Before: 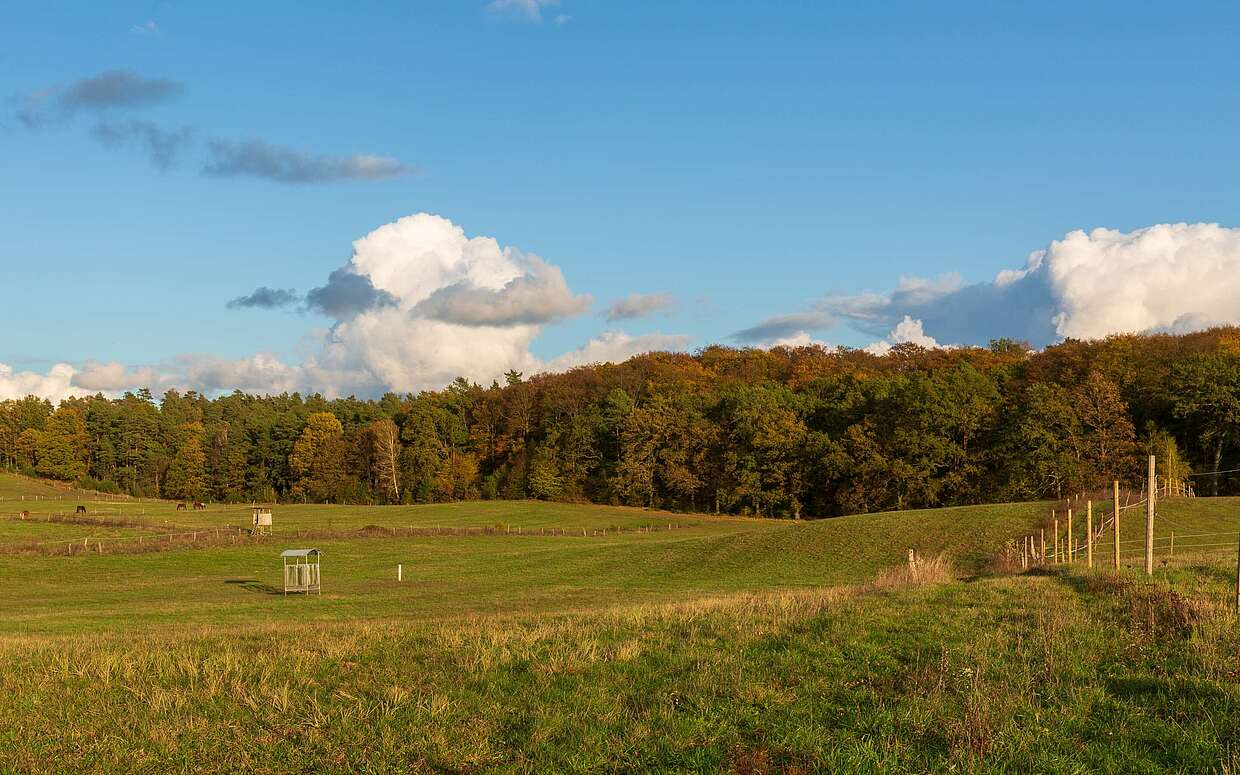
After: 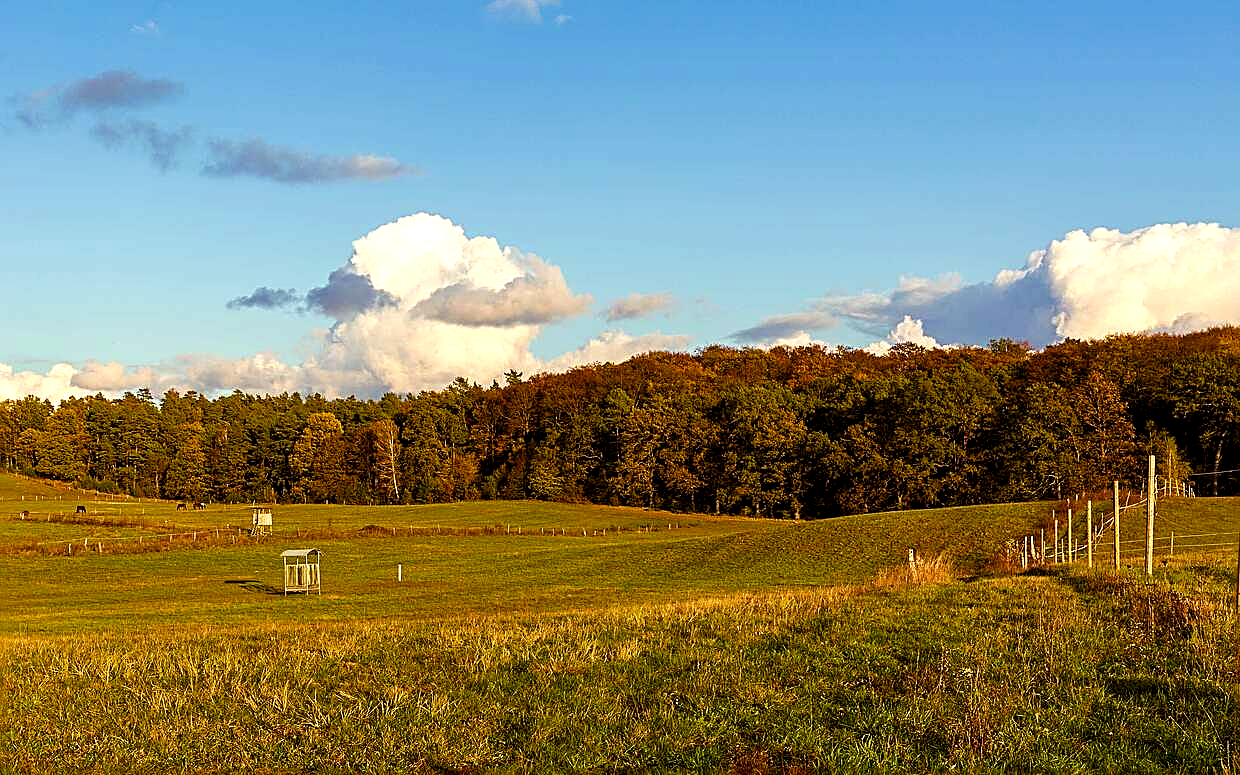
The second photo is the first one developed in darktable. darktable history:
color balance rgb: shadows lift › luminance -21.66%, shadows lift › chroma 8.98%, shadows lift › hue 283.37°, power › chroma 1.55%, power › hue 25.59°, highlights gain › luminance 6.08%, highlights gain › chroma 2.55%, highlights gain › hue 90°, global offset › luminance -0.87%, perceptual saturation grading › global saturation 27.49%, perceptual saturation grading › highlights -28.39%, perceptual saturation grading › mid-tones 15.22%, perceptual saturation grading › shadows 33.98%, perceptual brilliance grading › highlights 10%, perceptual brilliance grading › mid-tones 5%
sharpen: radius 2.543, amount 0.636
